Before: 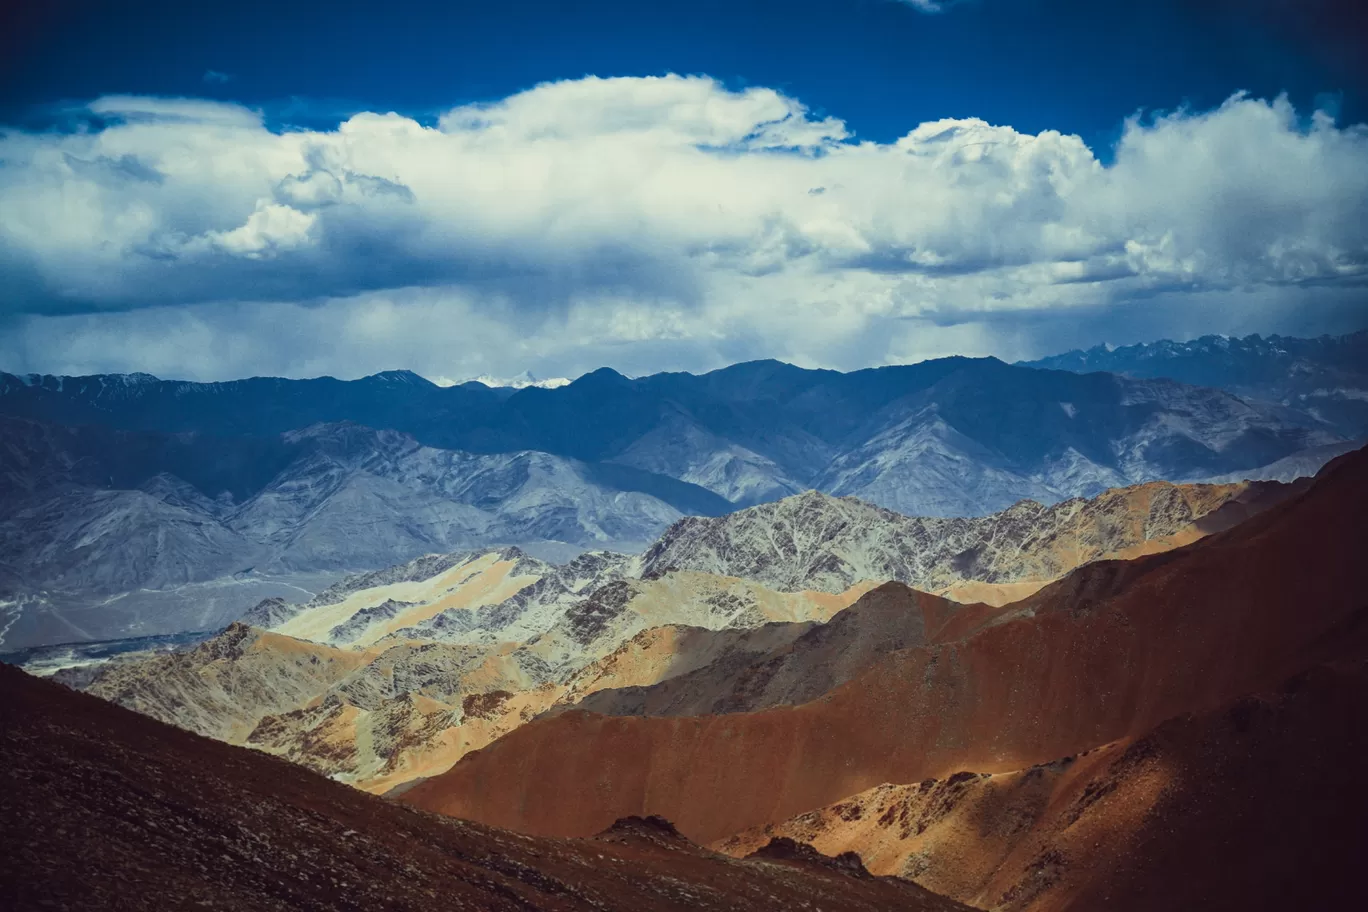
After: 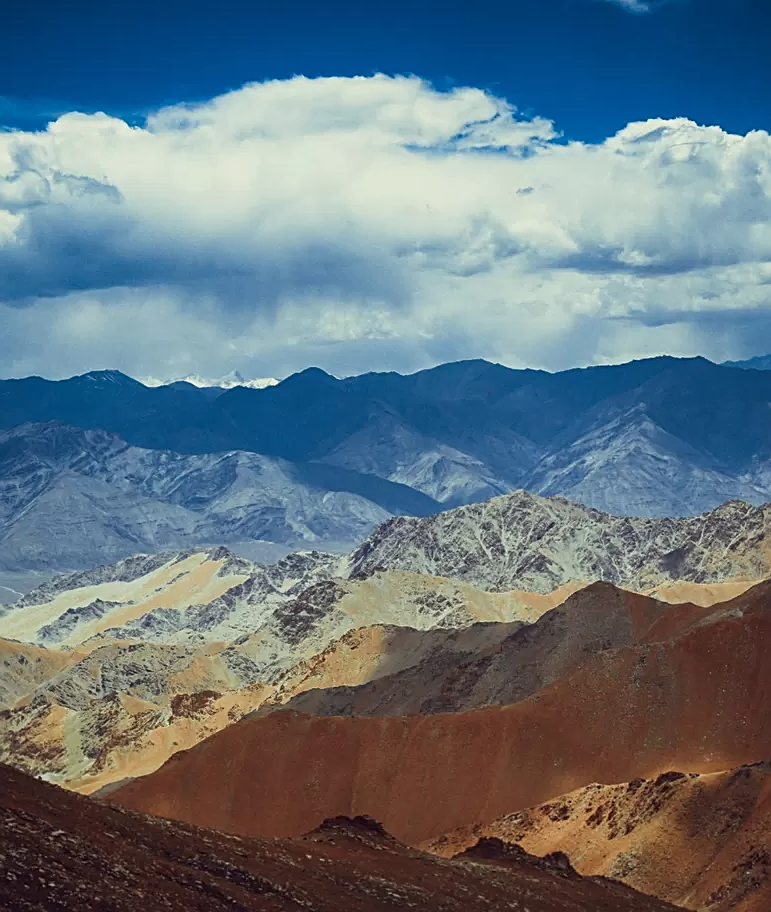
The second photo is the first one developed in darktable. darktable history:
sharpen: on, module defaults
crop: left 21.397%, right 22.205%
